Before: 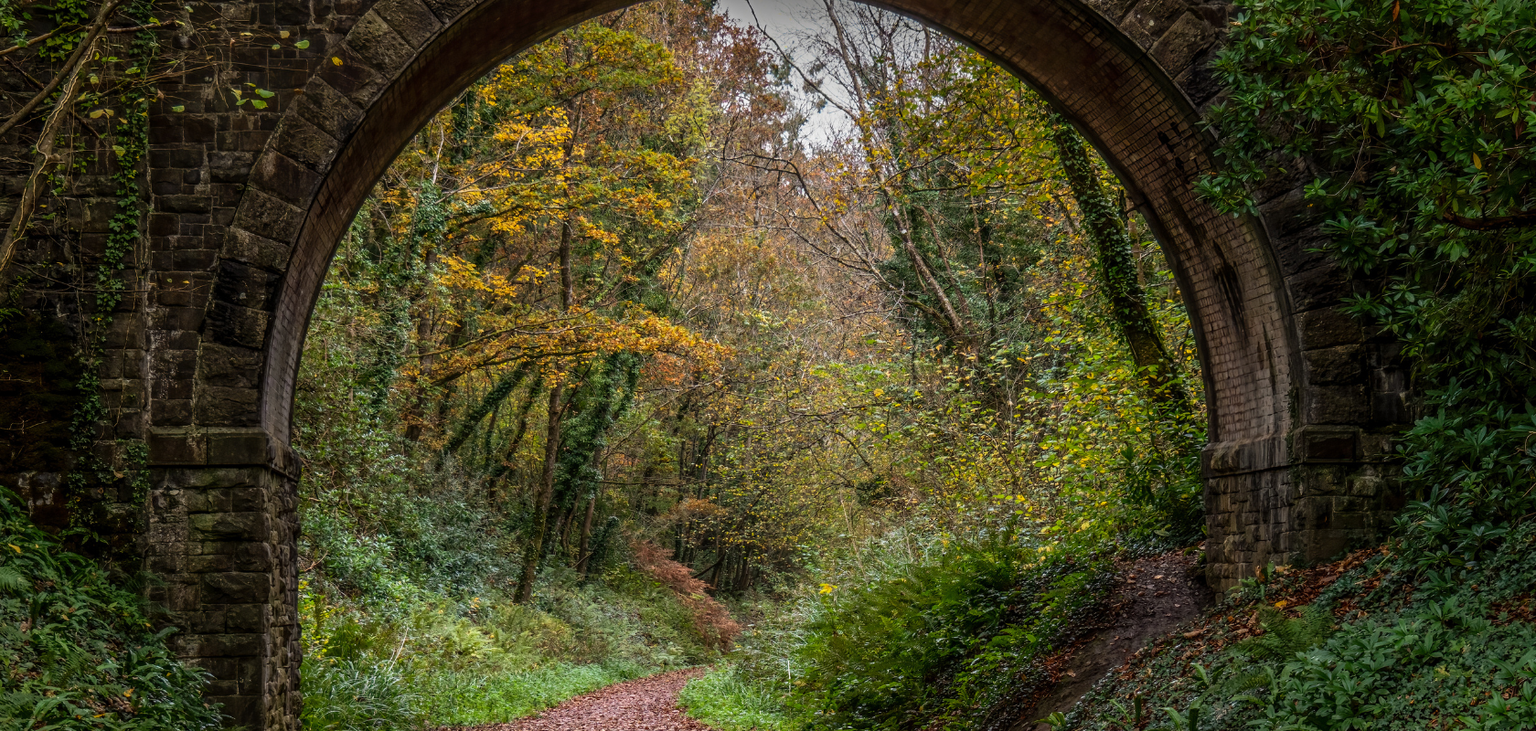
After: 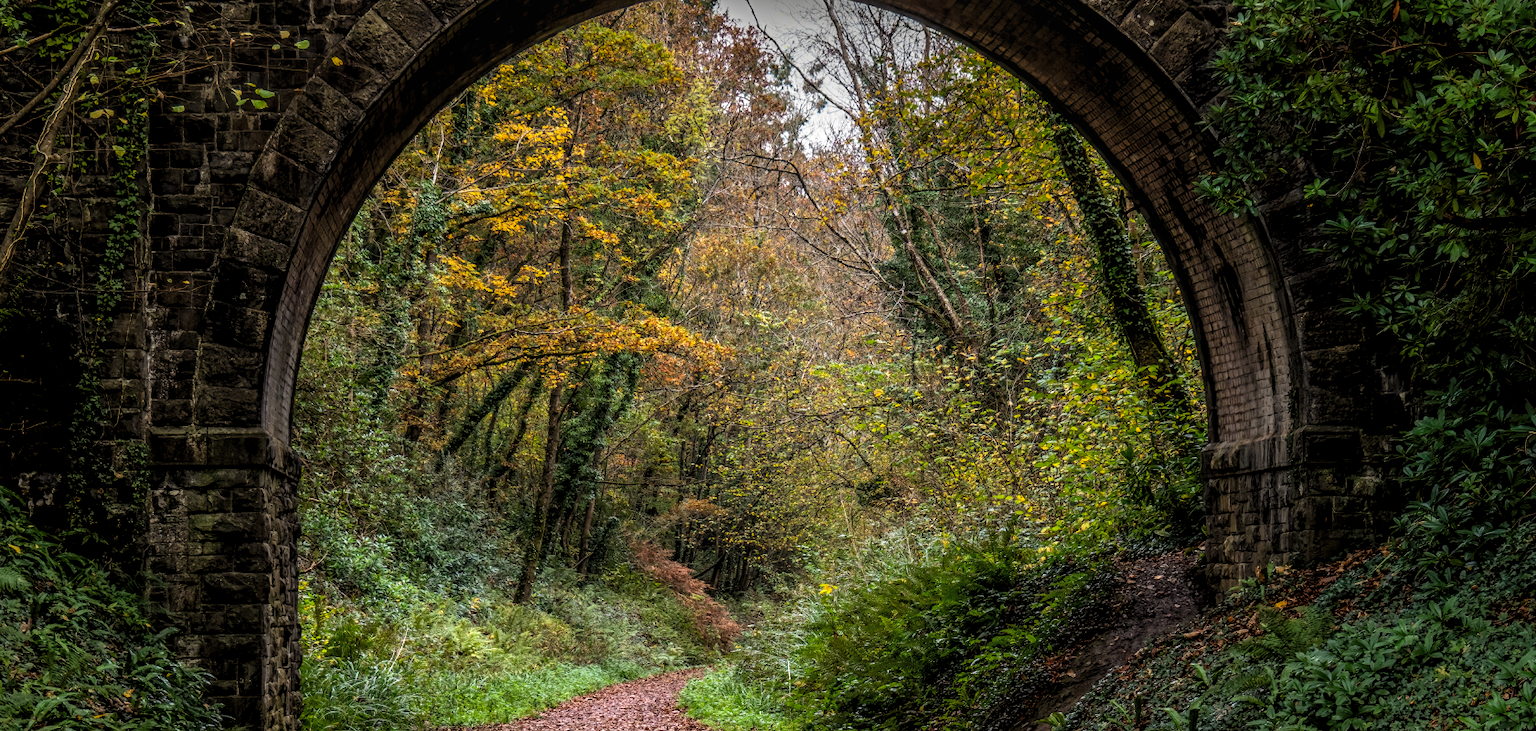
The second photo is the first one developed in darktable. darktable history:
local contrast: detail 110%
levels: levels [0.055, 0.477, 0.9]
